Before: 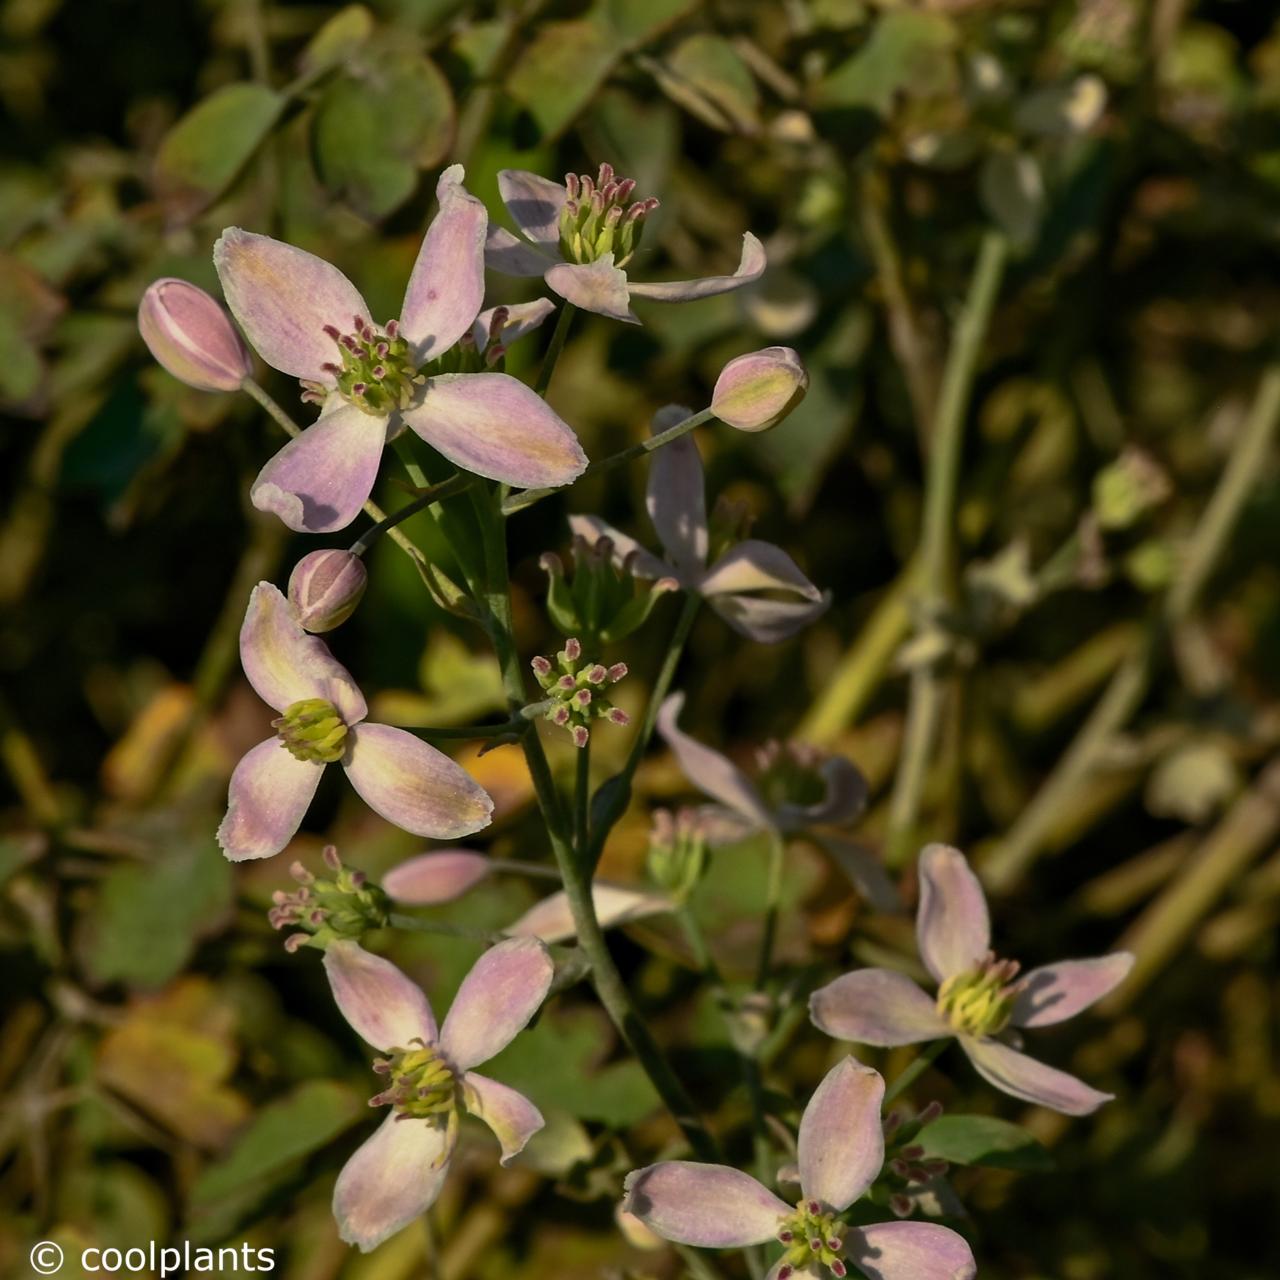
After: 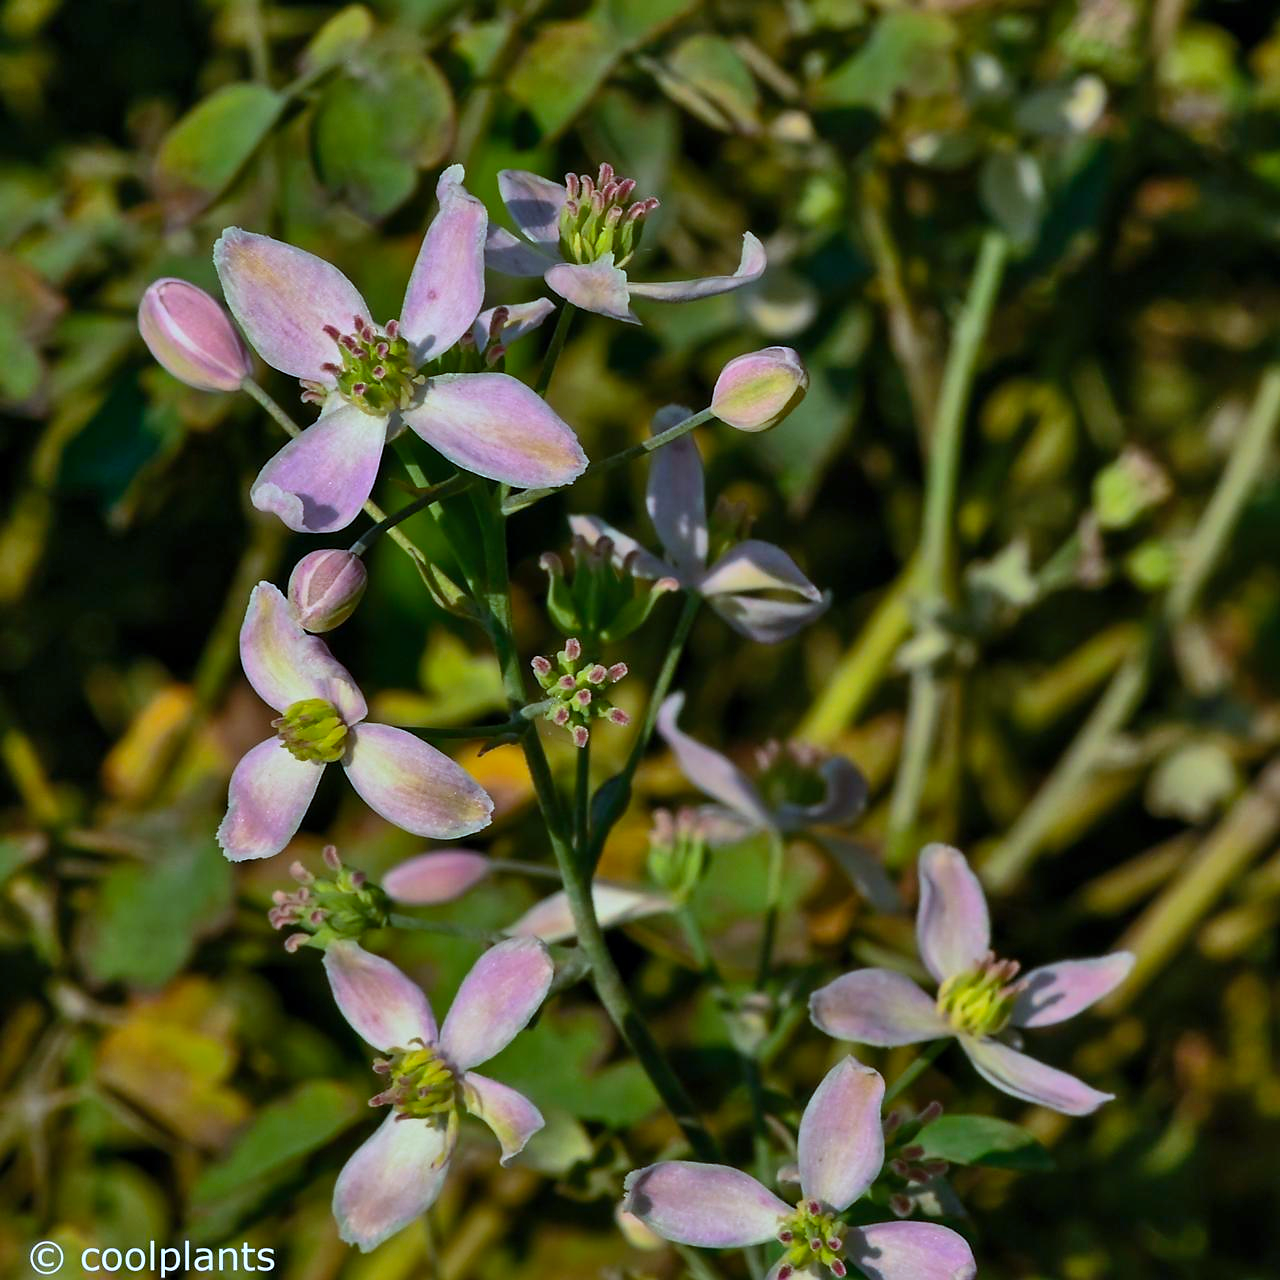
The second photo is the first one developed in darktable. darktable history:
color calibration: illuminant custom, x 0.389, y 0.387, temperature 3836.77 K
color balance rgb: power › hue 329.97°, highlights gain › chroma 0.263%, highlights gain › hue 331.56°, shadows fall-off 299.188%, white fulcrum 1.99 EV, highlights fall-off 299.308%, linear chroma grading › global chroma 14.525%, perceptual saturation grading › global saturation 10.058%, mask middle-gray fulcrum 99.24%, global vibrance 20%, contrast gray fulcrum 38.366%
shadows and highlights: radius 106.22, shadows 44.6, highlights -67.13, low approximation 0.01, soften with gaussian
sharpen: radius 1.036, threshold 0.934
